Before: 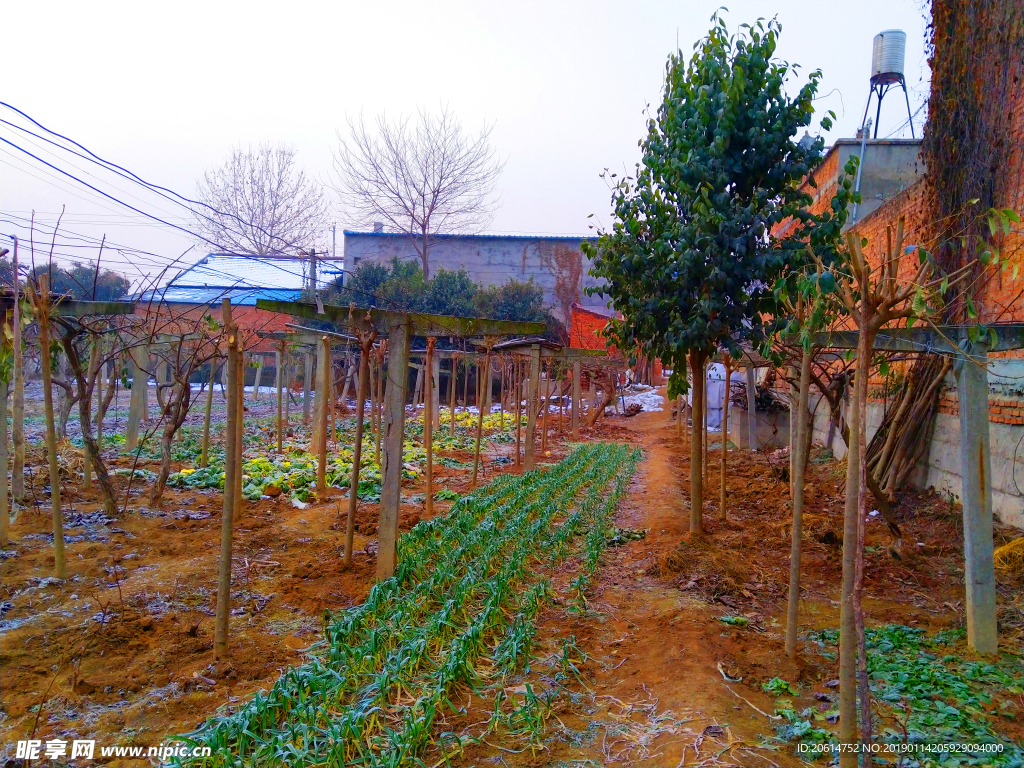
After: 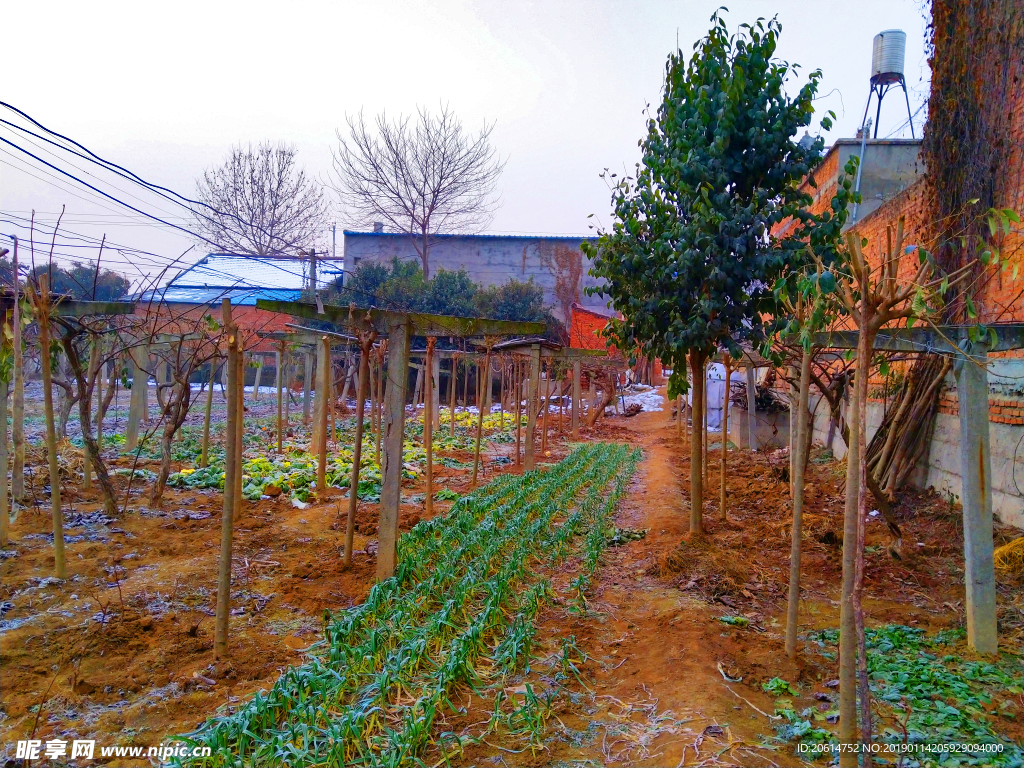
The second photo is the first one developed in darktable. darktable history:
shadows and highlights: white point adjustment 0.115, highlights -69.51, soften with gaussian
